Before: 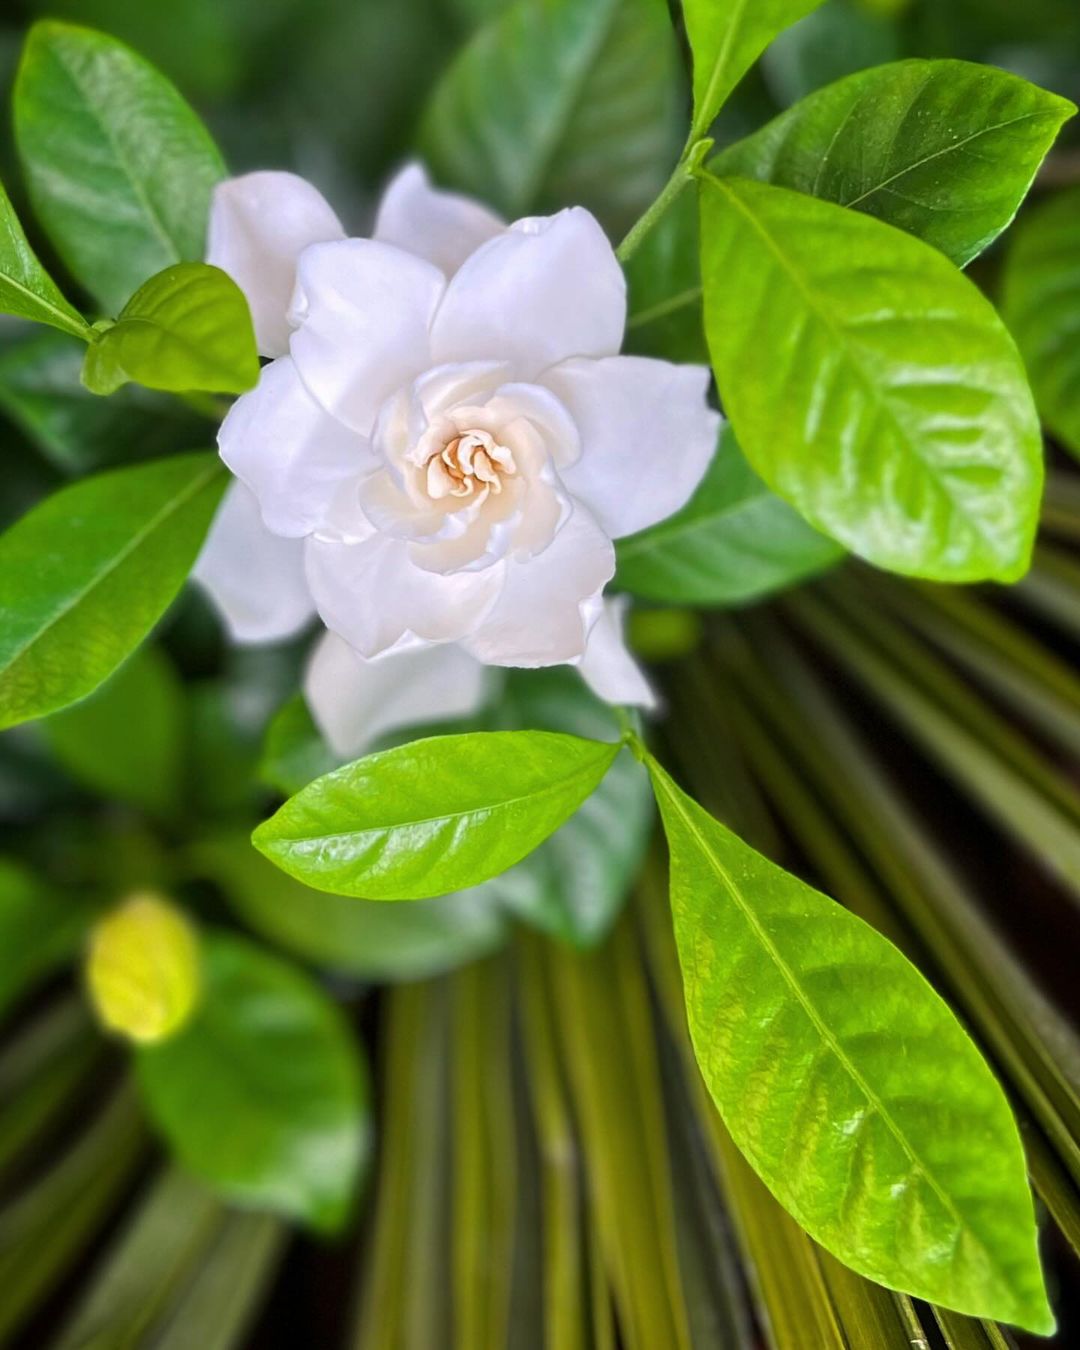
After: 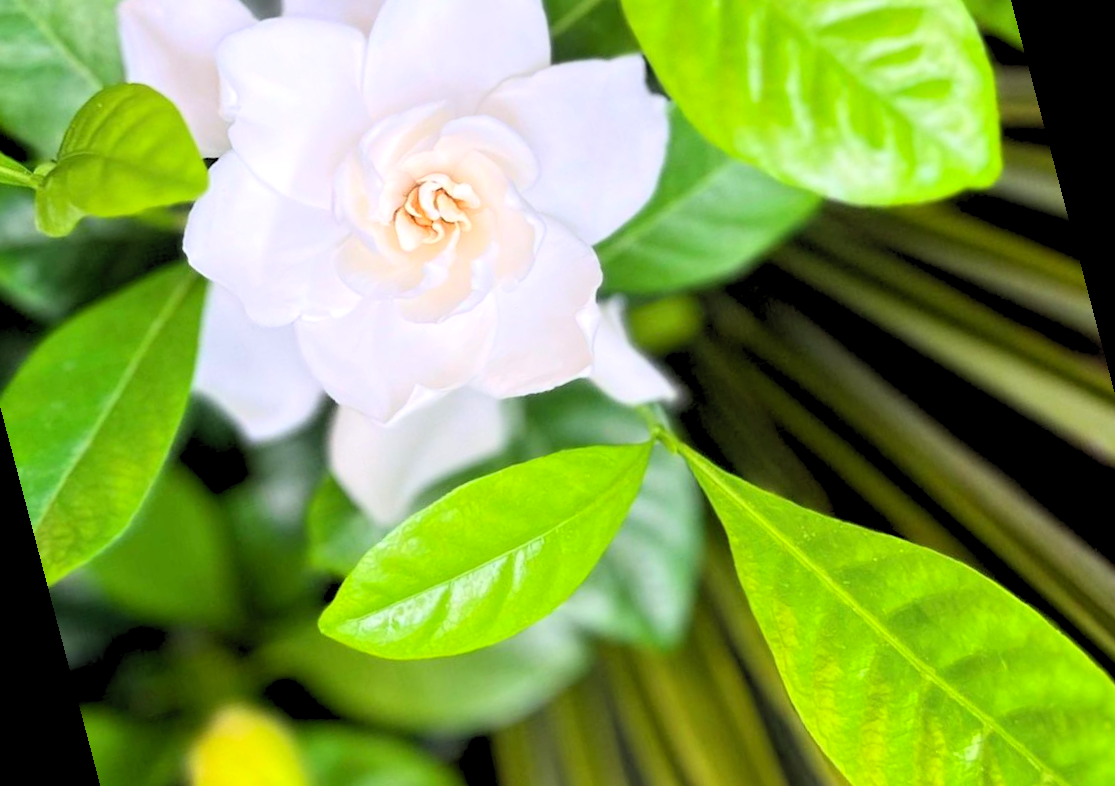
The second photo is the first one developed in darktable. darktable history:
contrast brightness saturation: contrast 0.2, brightness 0.15, saturation 0.14
rgb levels: levels [[0.013, 0.434, 0.89], [0, 0.5, 1], [0, 0.5, 1]]
rotate and perspective: rotation -14.8°, crop left 0.1, crop right 0.903, crop top 0.25, crop bottom 0.748
